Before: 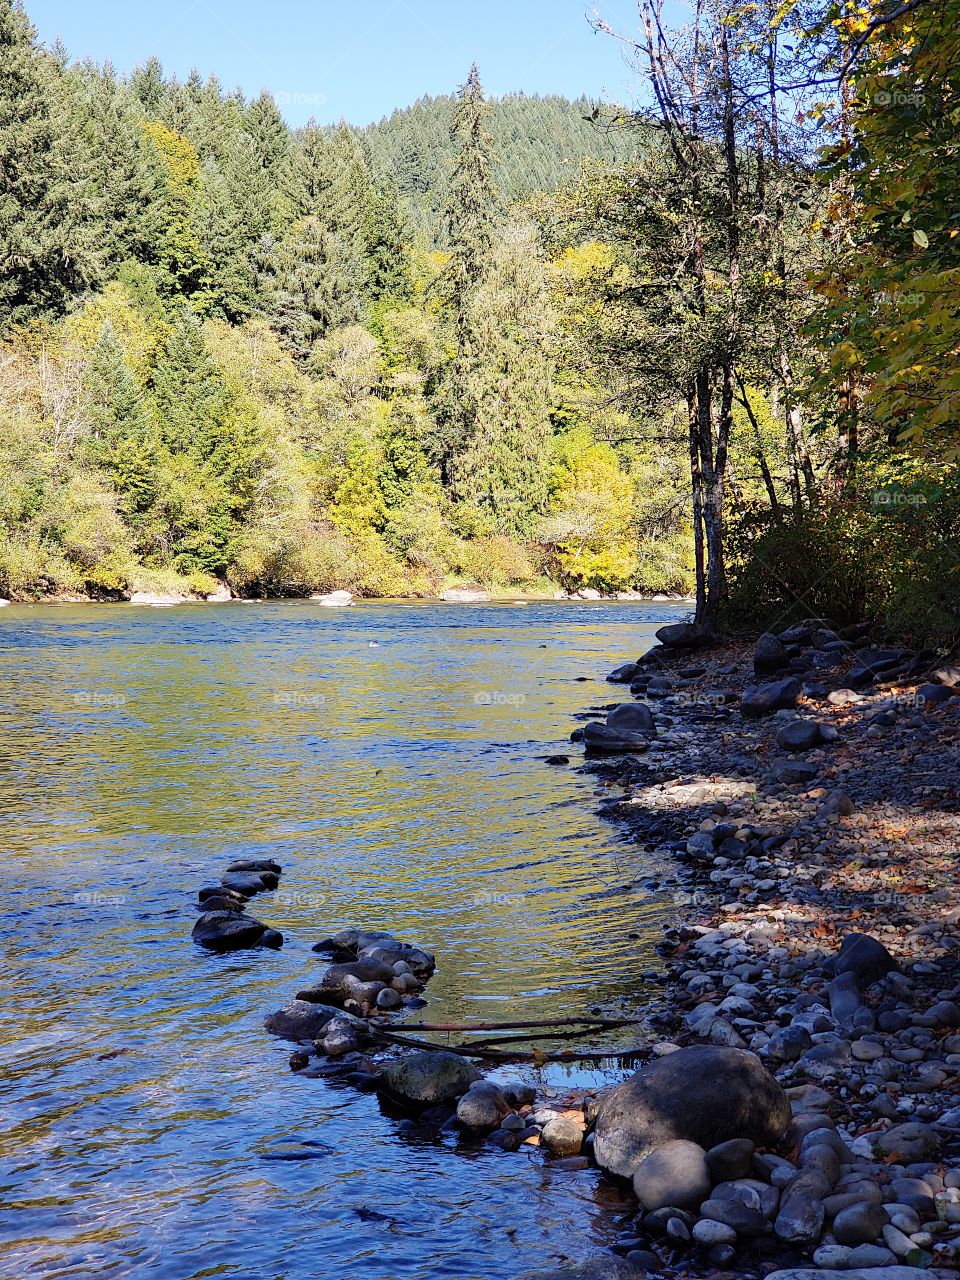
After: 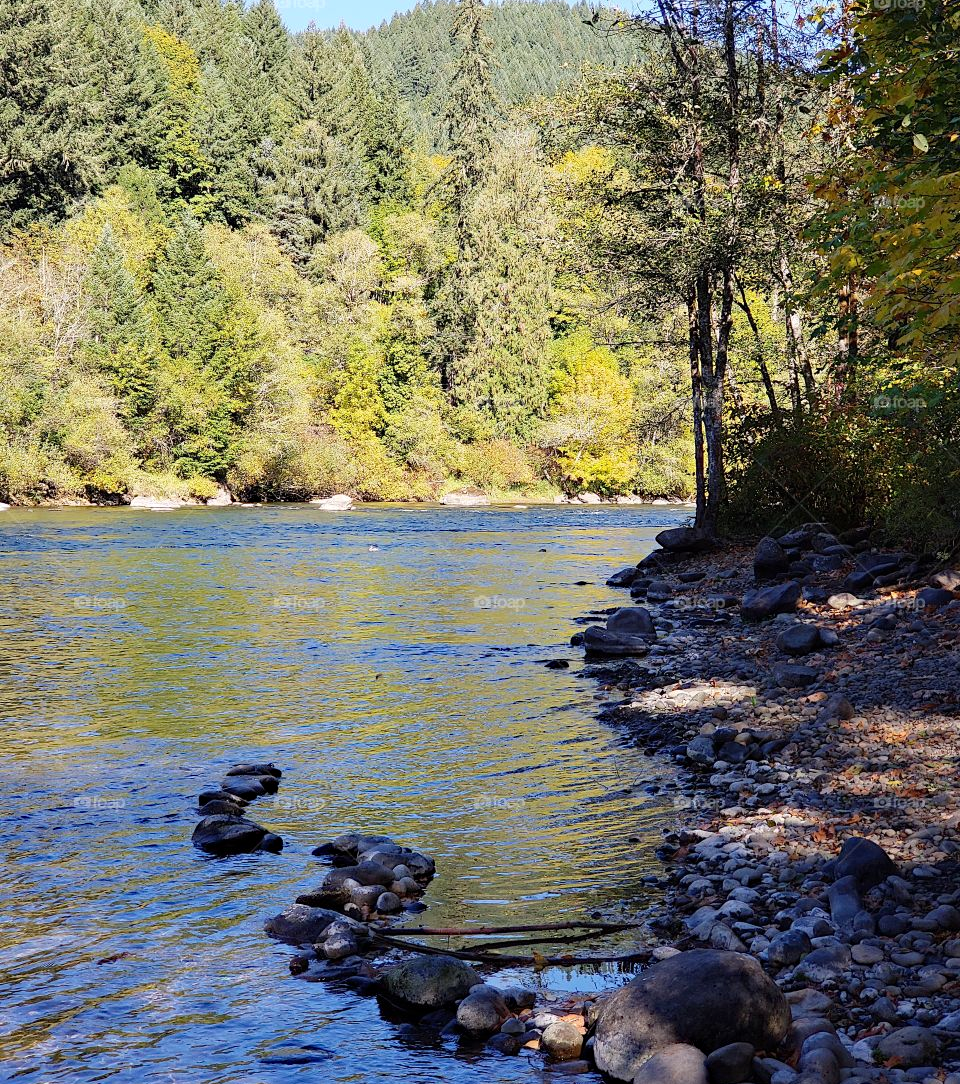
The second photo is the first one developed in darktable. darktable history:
crop: top 7.567%, bottom 7.716%
haze removal: compatibility mode true, adaptive false
